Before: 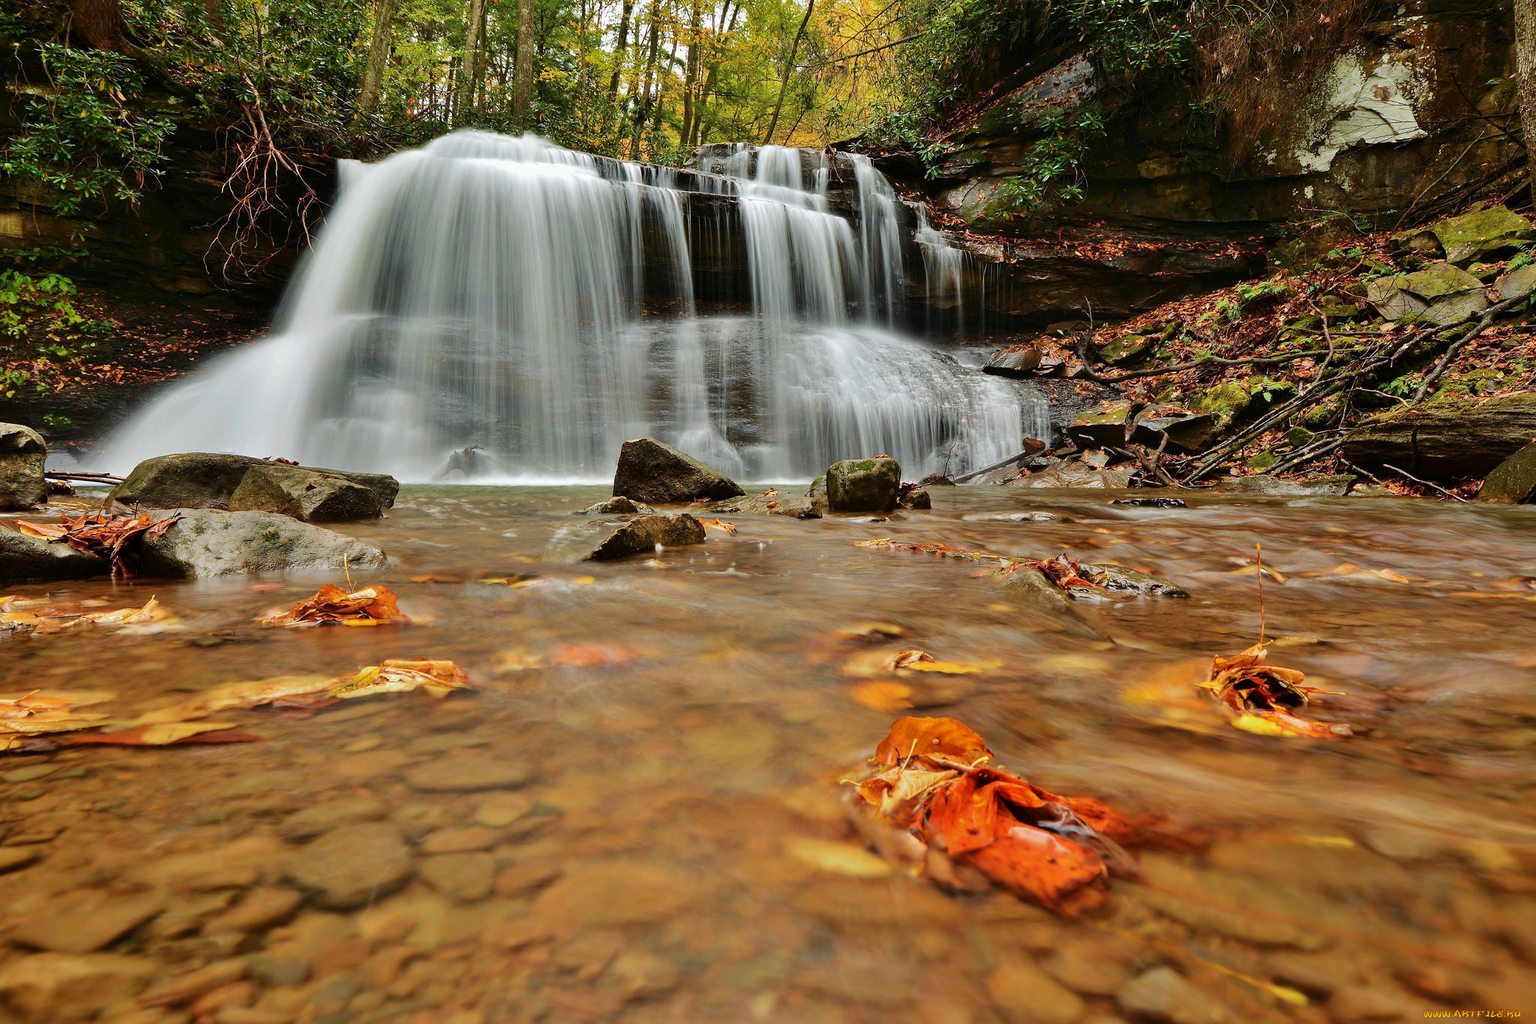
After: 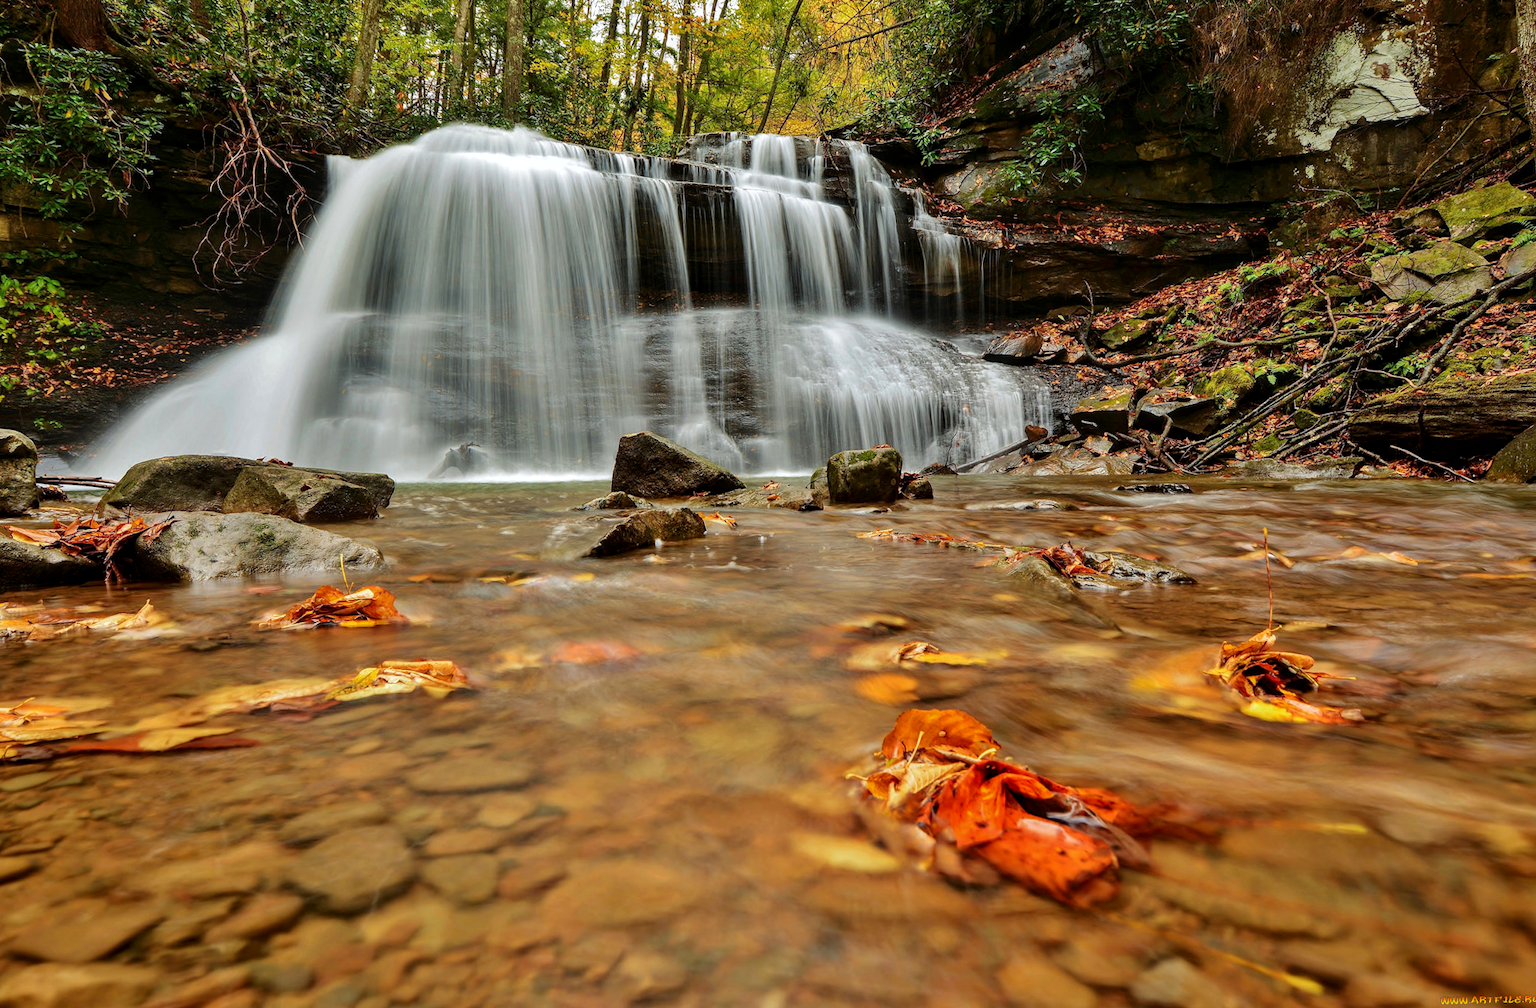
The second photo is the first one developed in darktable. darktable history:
contrast brightness saturation: contrast 0.04, saturation 0.07
rotate and perspective: rotation -1°, crop left 0.011, crop right 0.989, crop top 0.025, crop bottom 0.975
local contrast: on, module defaults
